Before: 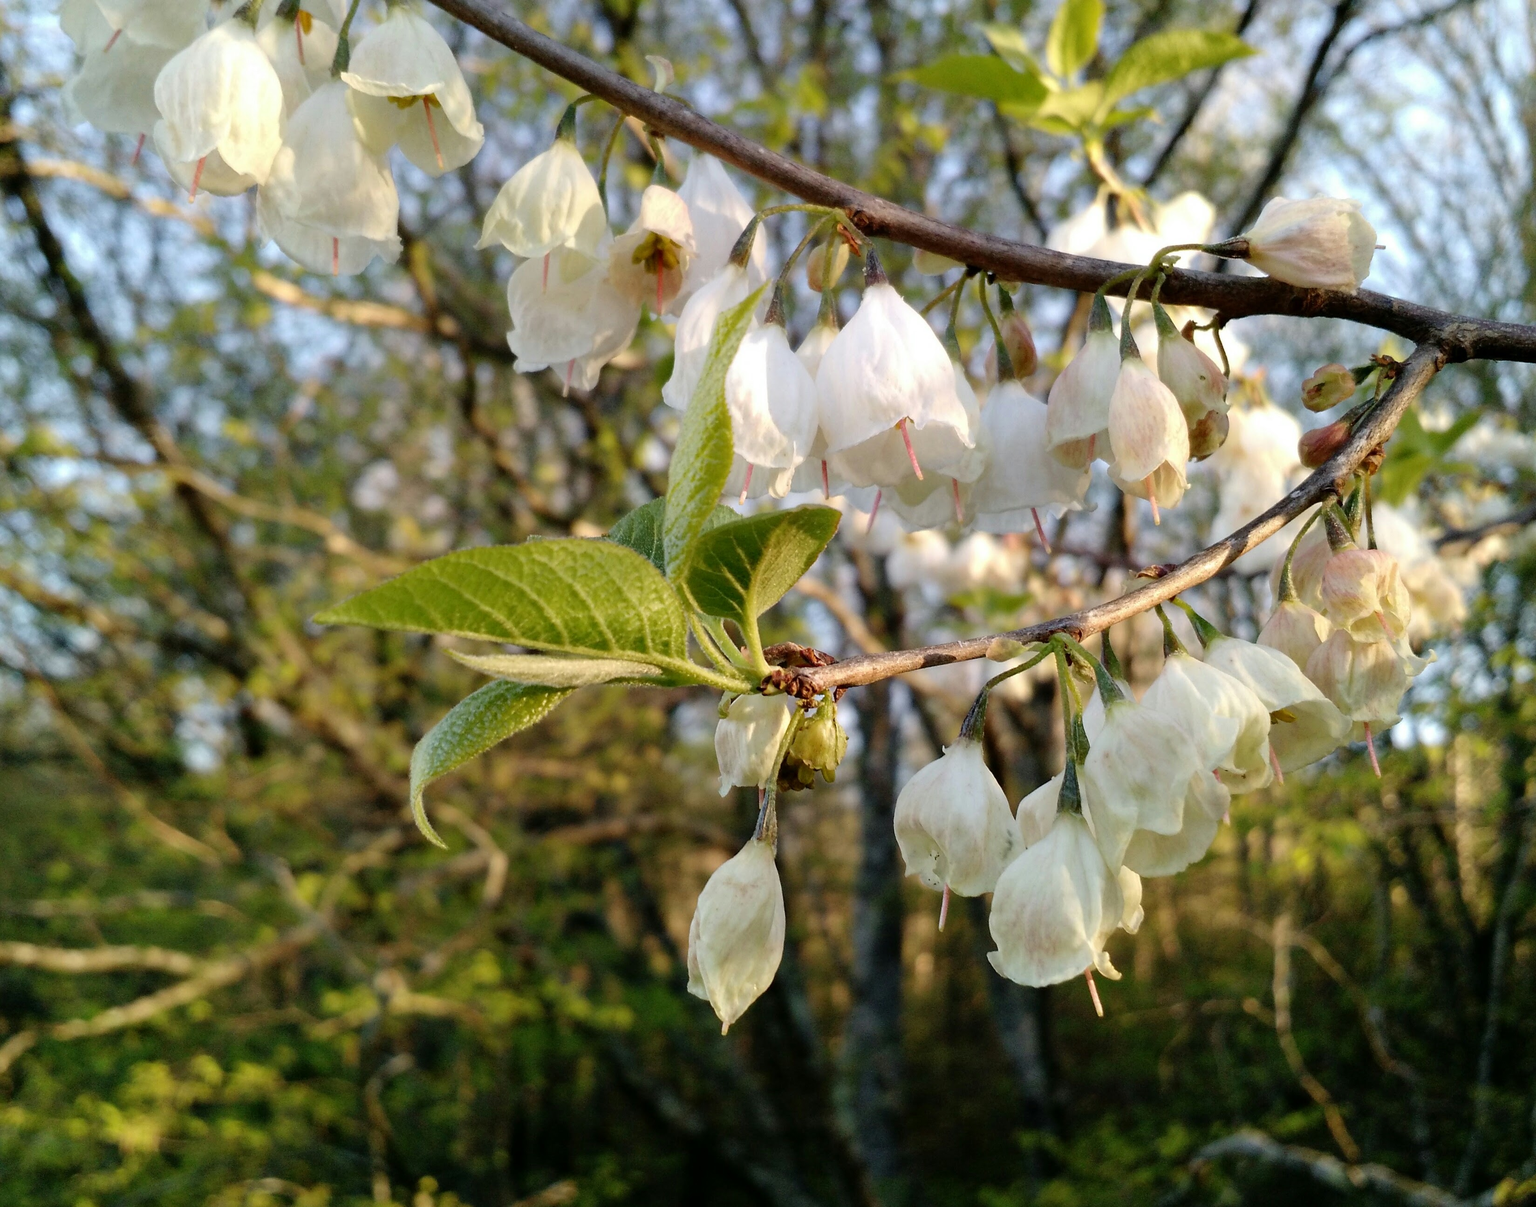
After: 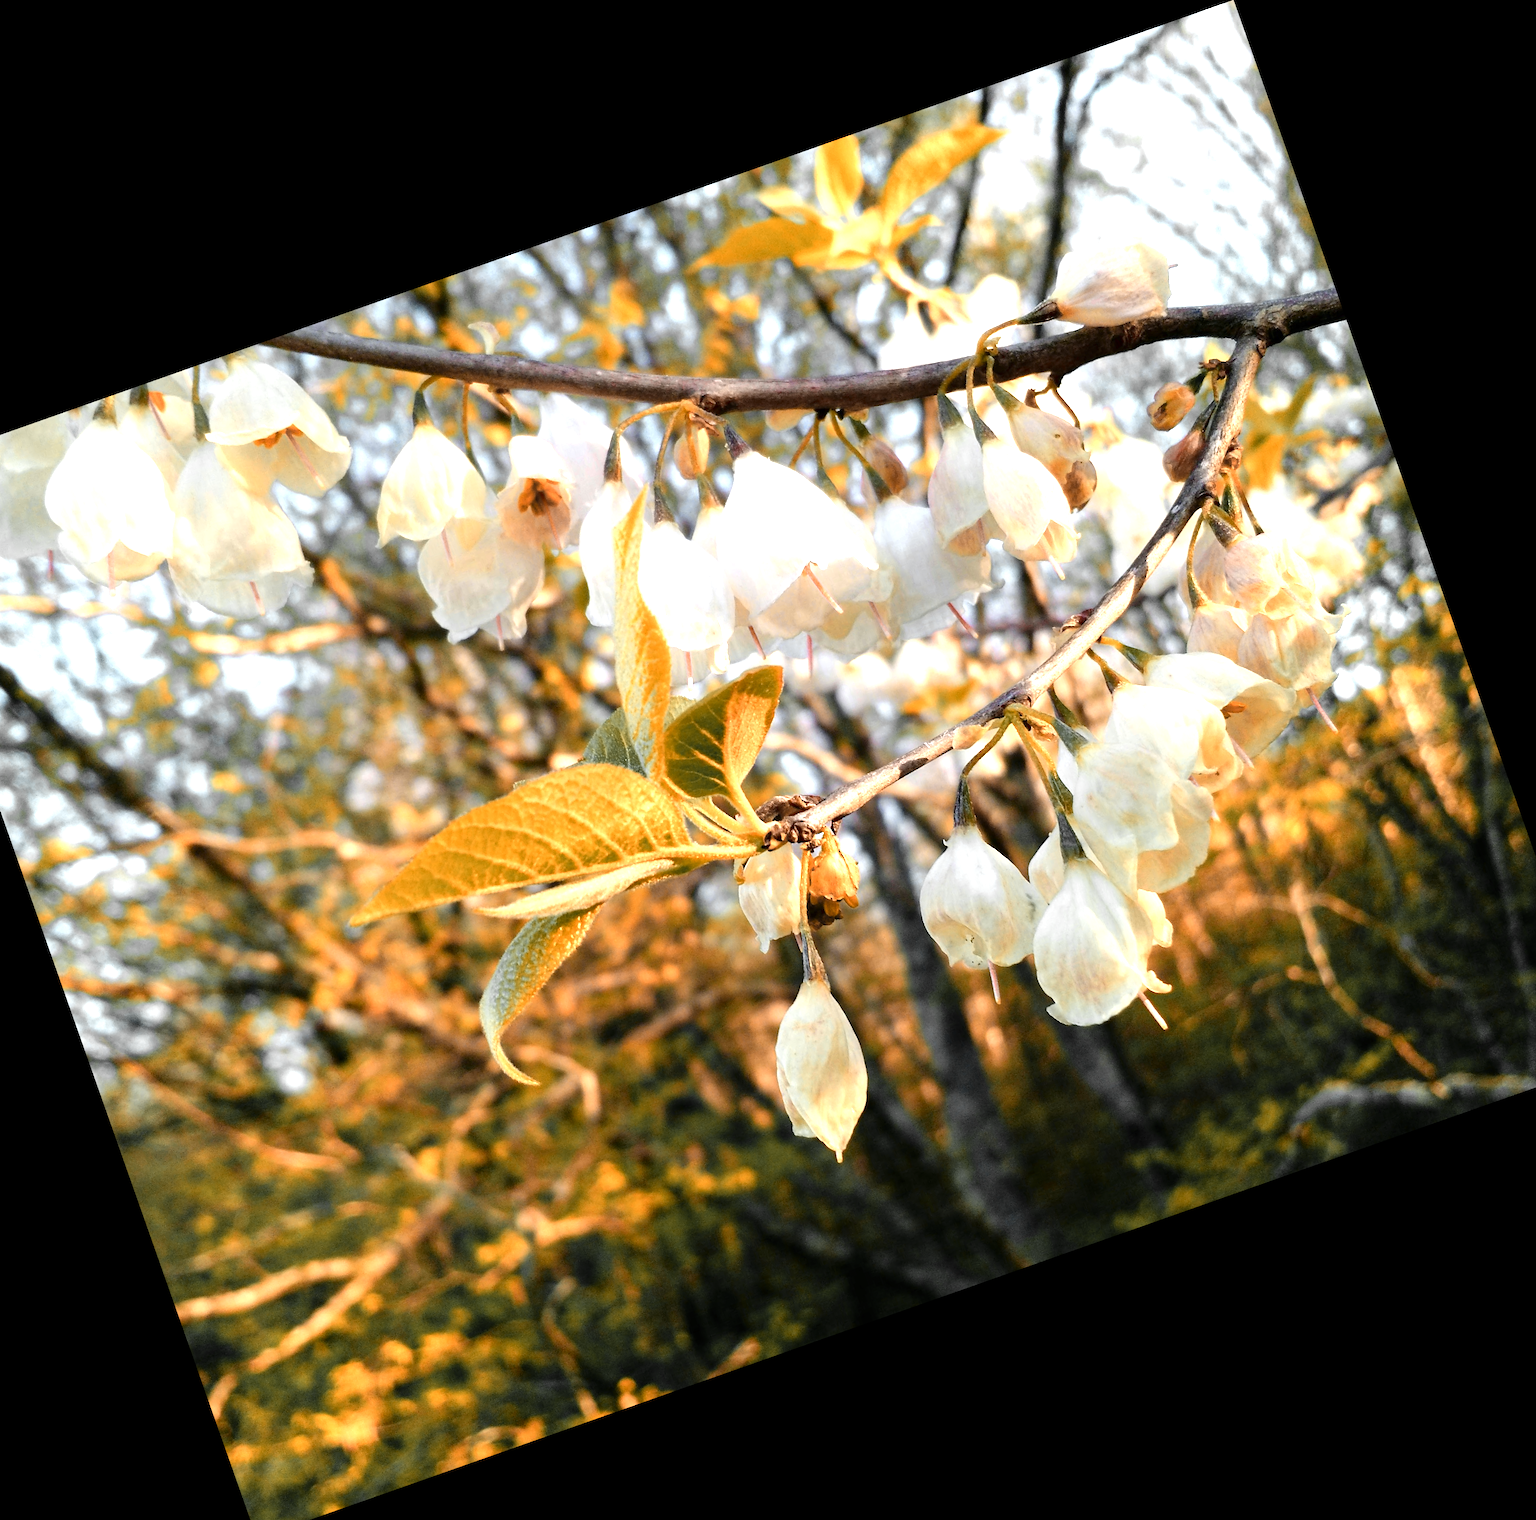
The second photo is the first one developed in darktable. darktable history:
crop and rotate: angle 19.43°, left 6.812%, right 4.125%, bottom 1.087%
color zones: curves: ch0 [(0.009, 0.528) (0.136, 0.6) (0.255, 0.586) (0.39, 0.528) (0.522, 0.584) (0.686, 0.736) (0.849, 0.561)]; ch1 [(0.045, 0.781) (0.14, 0.416) (0.257, 0.695) (0.442, 0.032) (0.738, 0.338) (0.818, 0.632) (0.891, 0.741) (1, 0.704)]; ch2 [(0, 0.667) (0.141, 0.52) (0.26, 0.37) (0.474, 0.432) (0.743, 0.286)]
exposure: exposure 0.77 EV, compensate highlight preservation false
white balance: emerald 1
